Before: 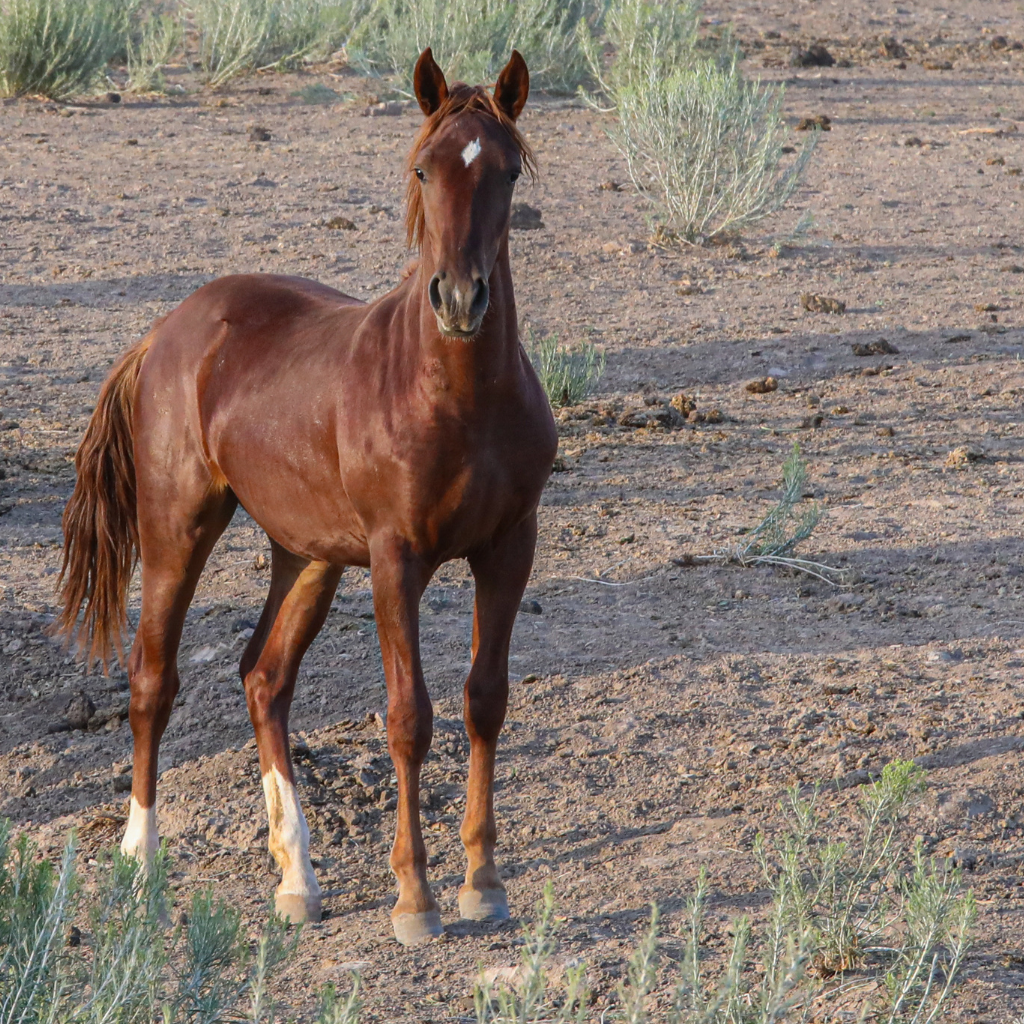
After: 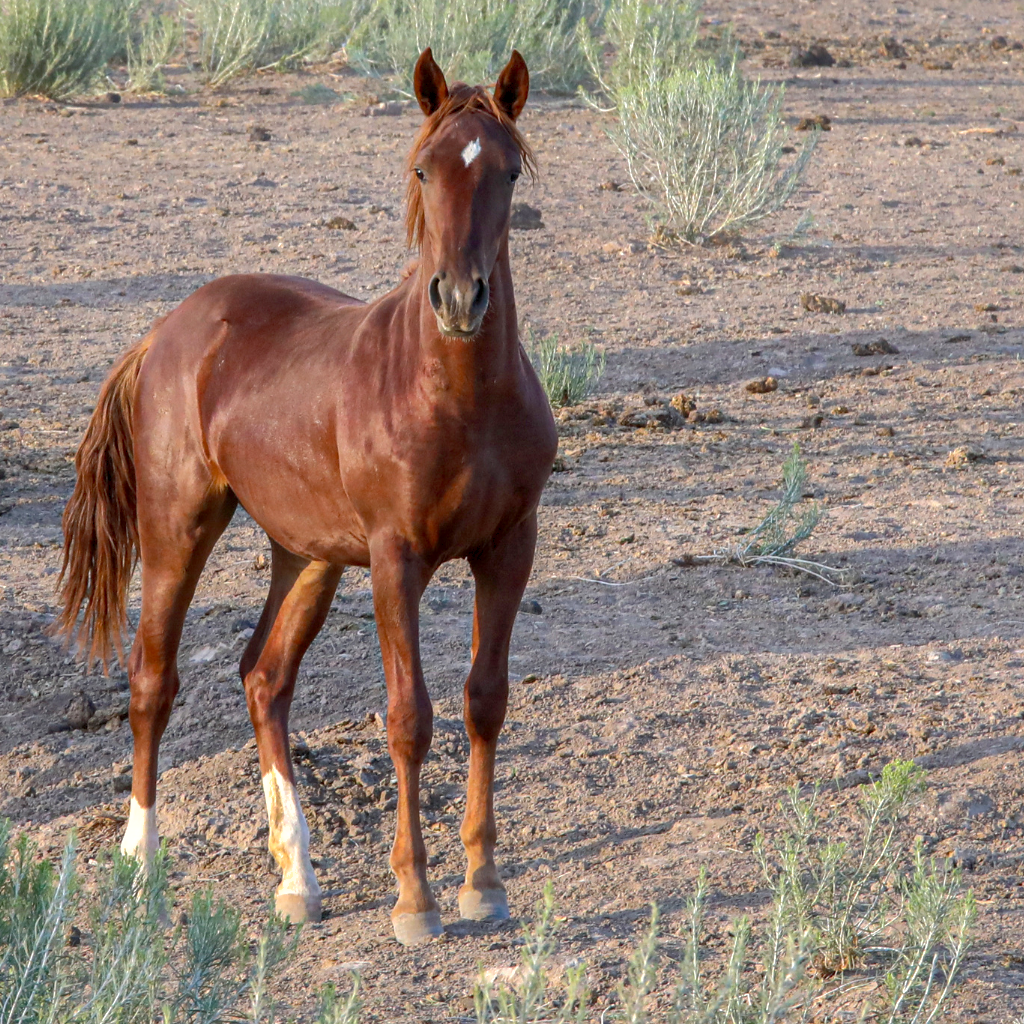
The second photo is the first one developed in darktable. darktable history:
tone equalizer: edges refinement/feathering 500, mask exposure compensation -1.57 EV, preserve details no
shadows and highlights: highlights color adjustment 53.16%
exposure: black level correction 0.004, exposure 0.414 EV, compensate exposure bias true, compensate highlight preservation false
